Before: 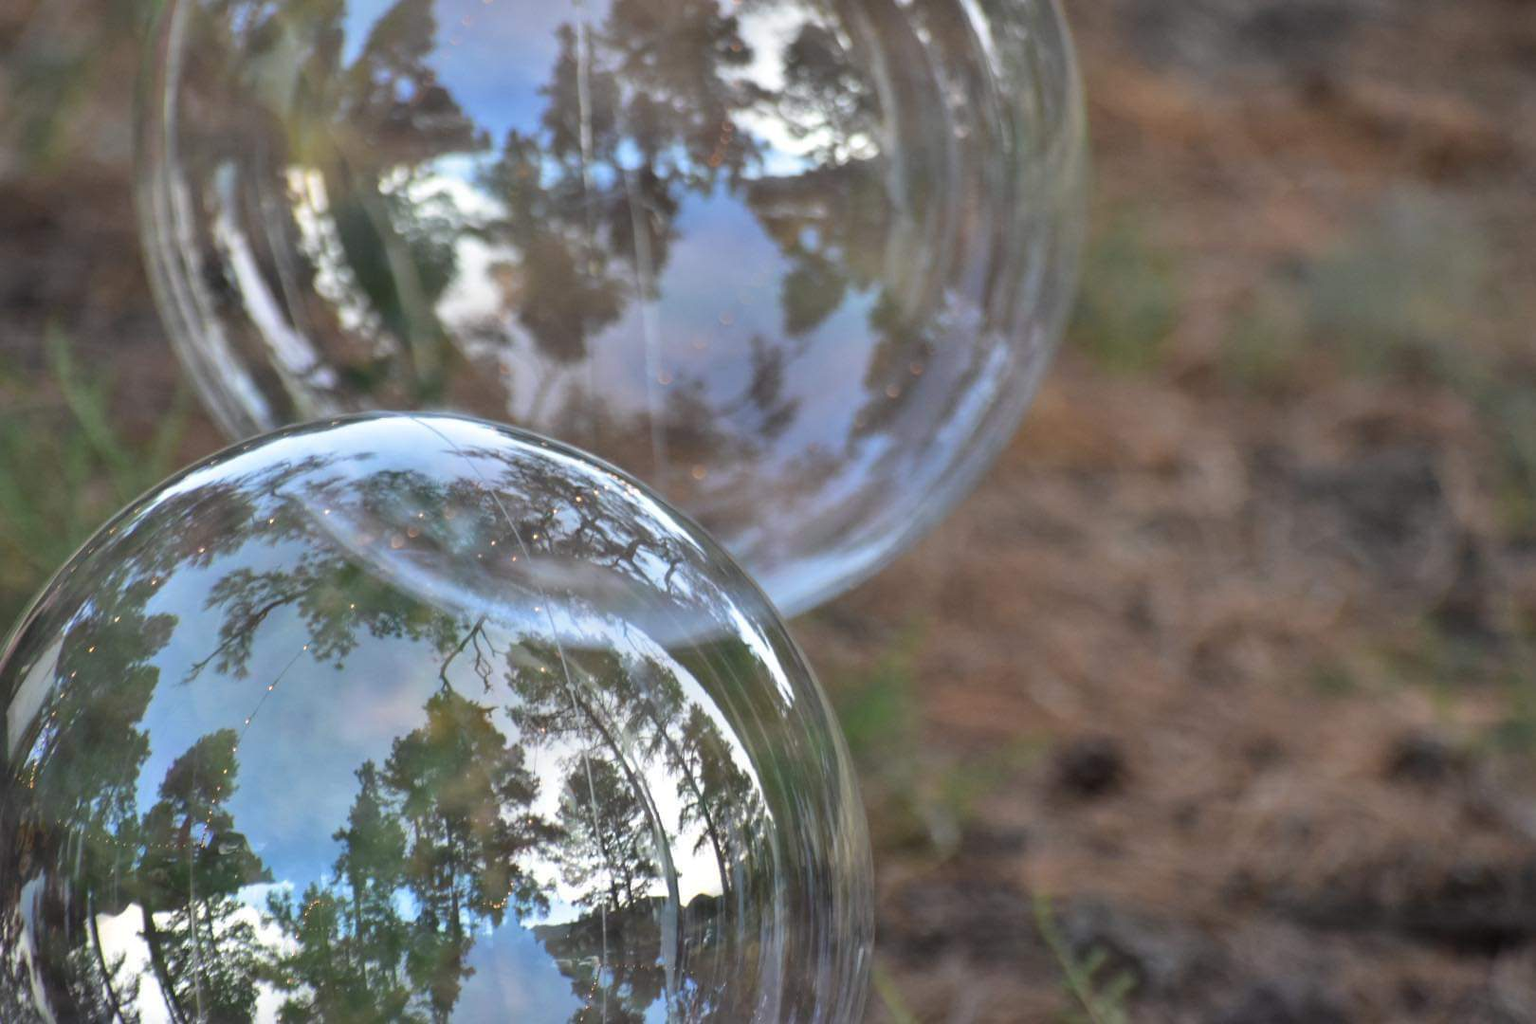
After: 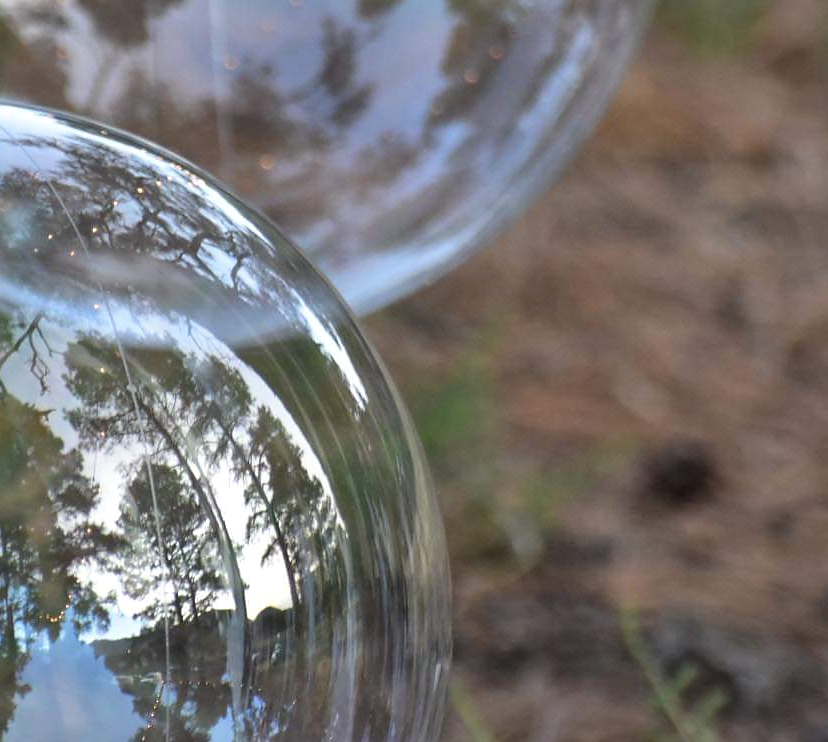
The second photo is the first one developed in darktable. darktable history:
sharpen: radius 1.015, threshold 0.931
crop and rotate: left 29.043%, top 31.206%, right 19.813%
local contrast: mode bilateral grid, contrast 20, coarseness 51, detail 119%, midtone range 0.2
